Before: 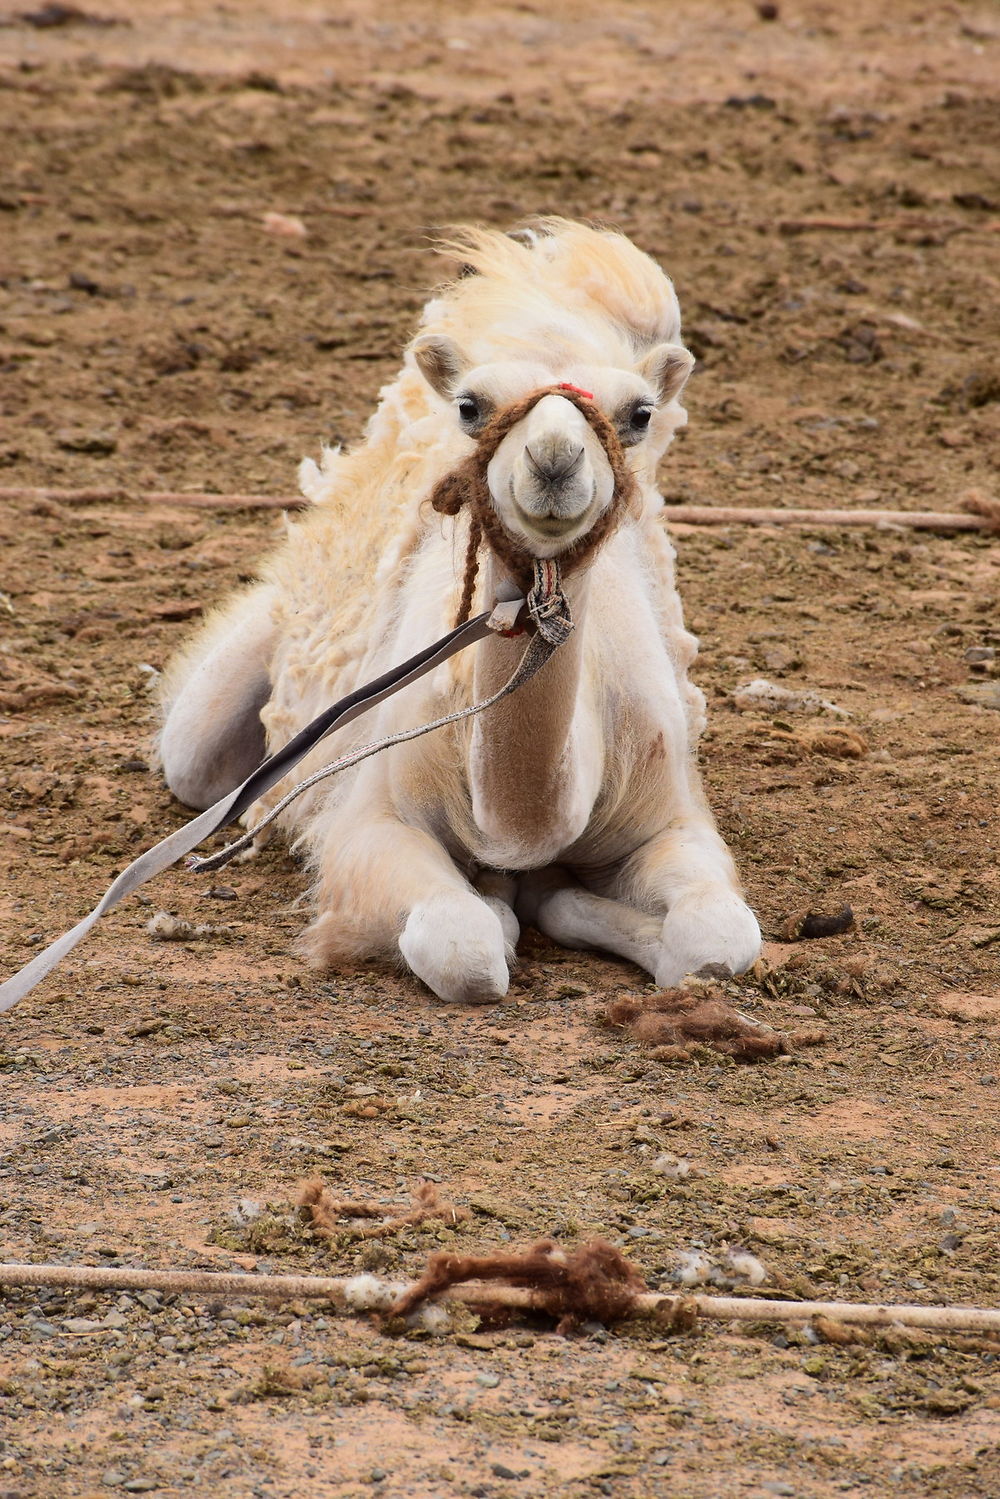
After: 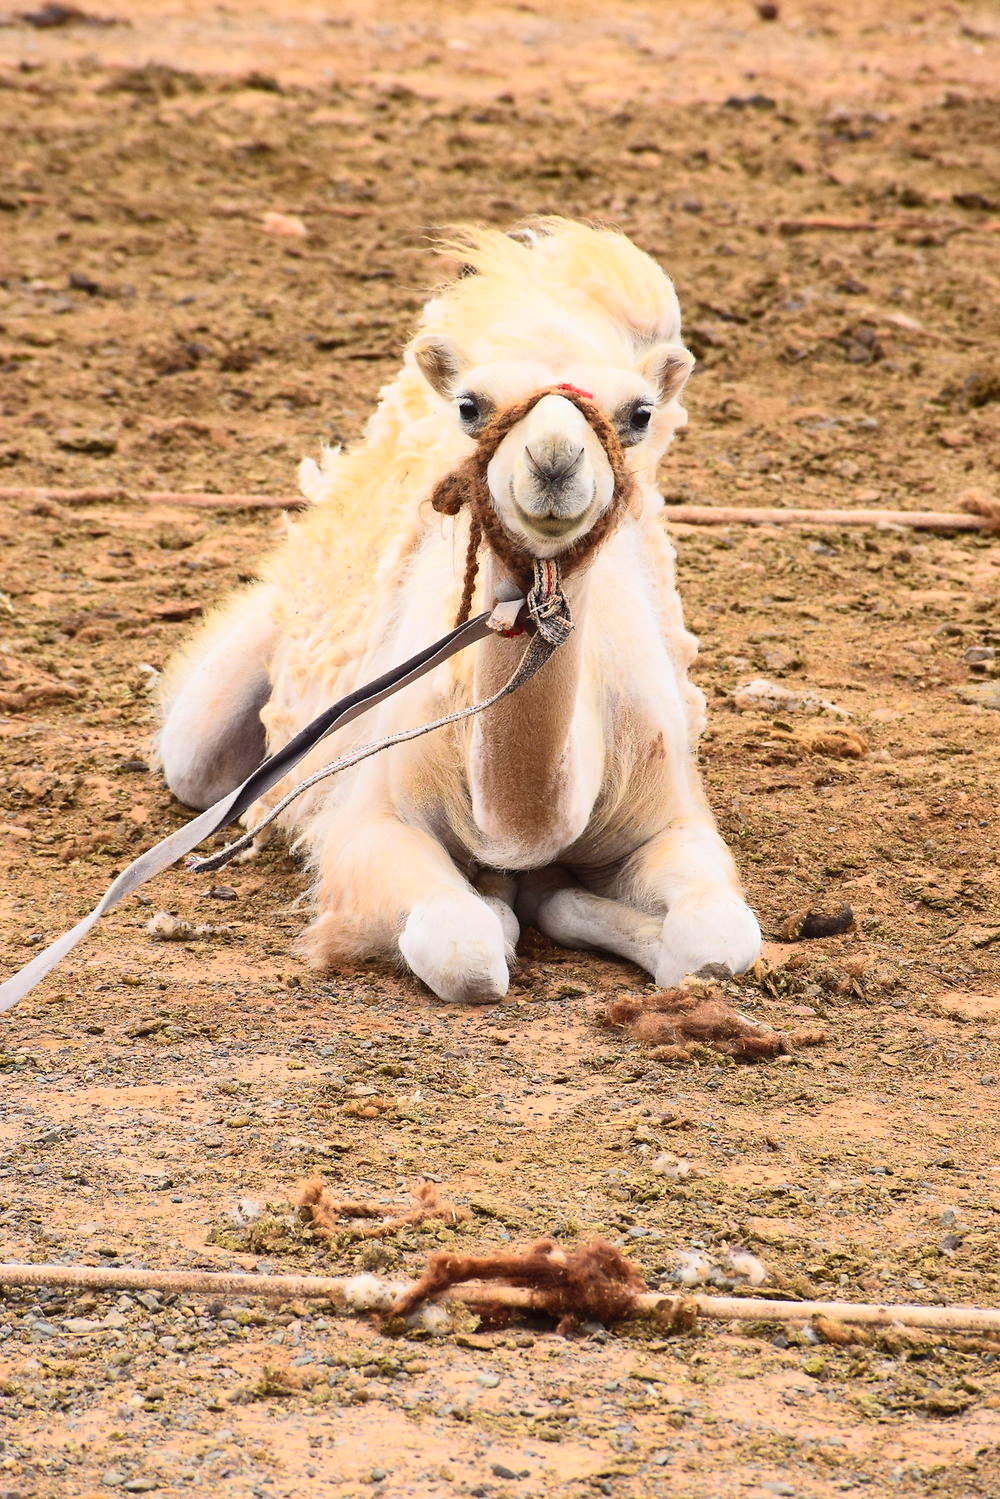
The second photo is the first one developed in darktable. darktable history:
contrast brightness saturation: contrast 0.237, brightness 0.255, saturation 0.374
